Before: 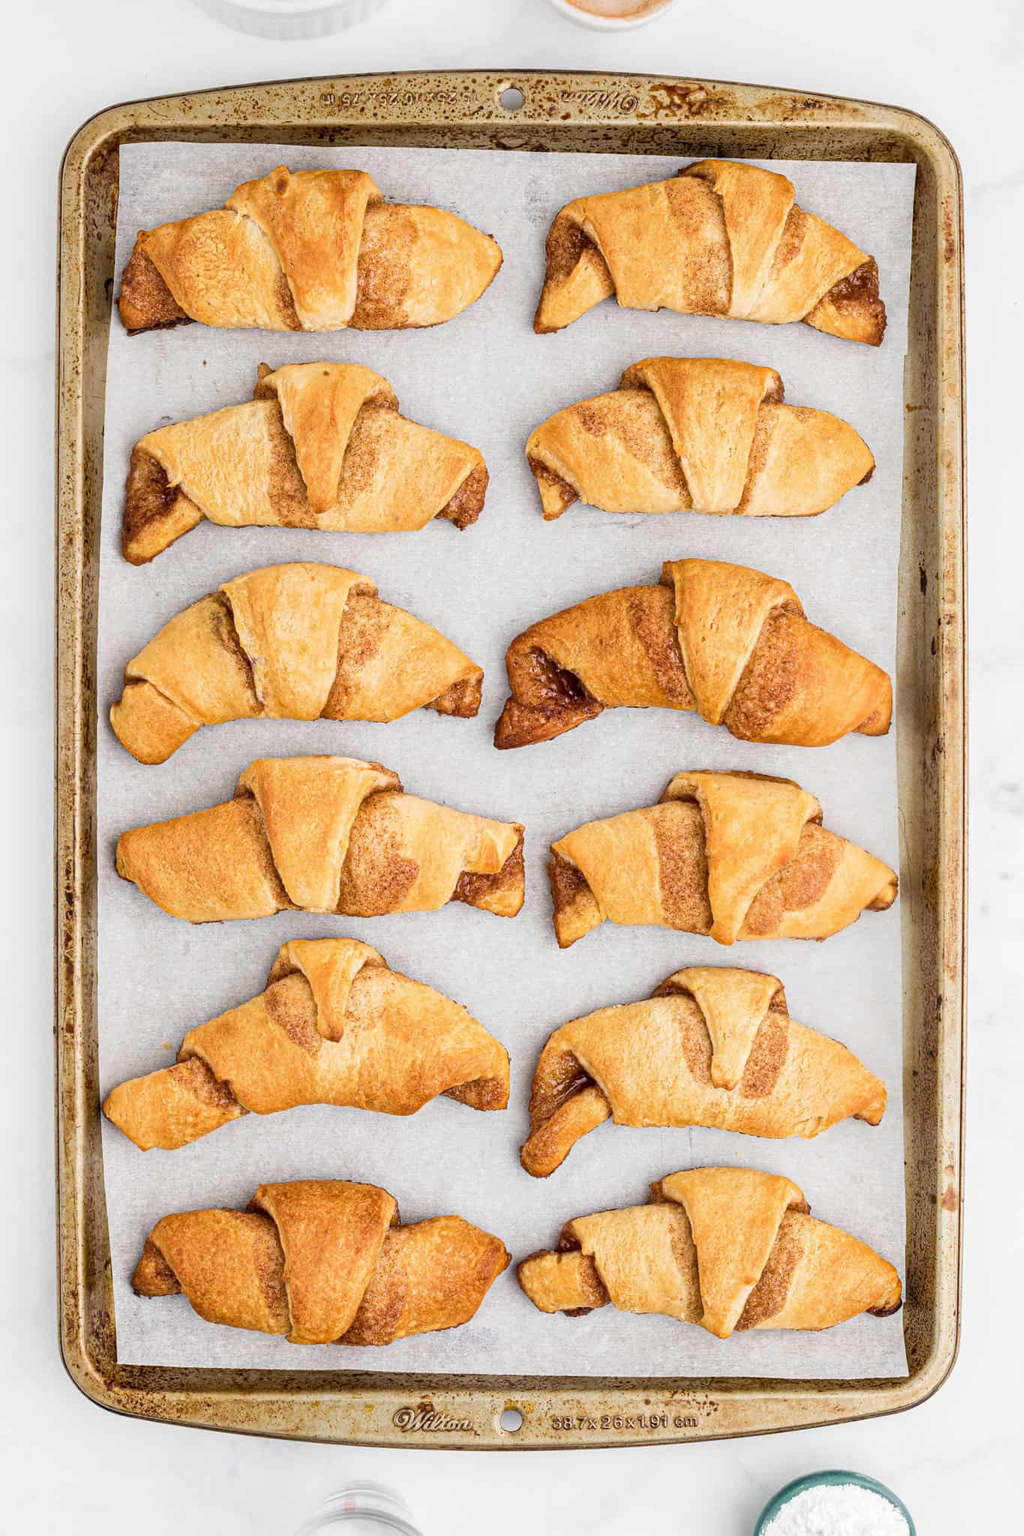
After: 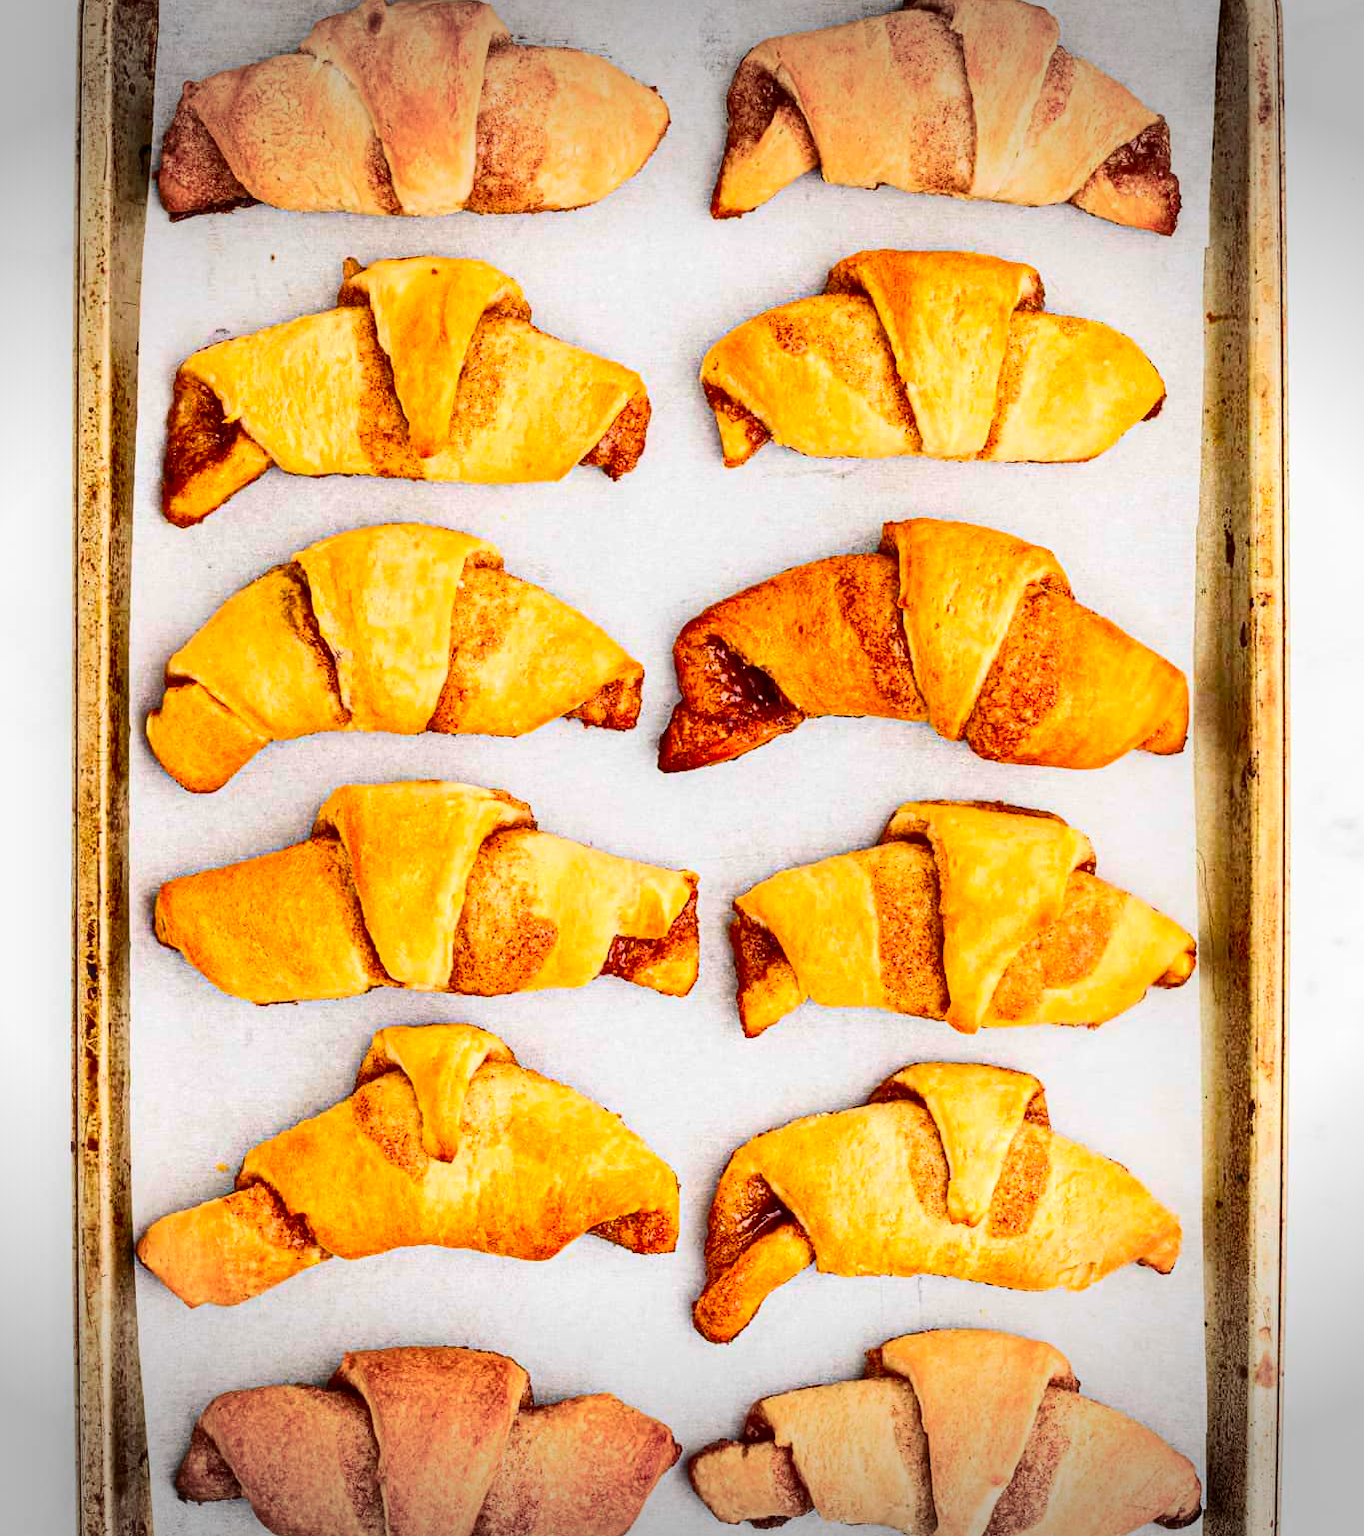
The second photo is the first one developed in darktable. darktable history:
vignetting: fall-off start 99.7%, width/height ratio 1.32
contrast brightness saturation: contrast 0.266, brightness 0.013, saturation 0.879
crop: top 11.061%, bottom 13.87%
